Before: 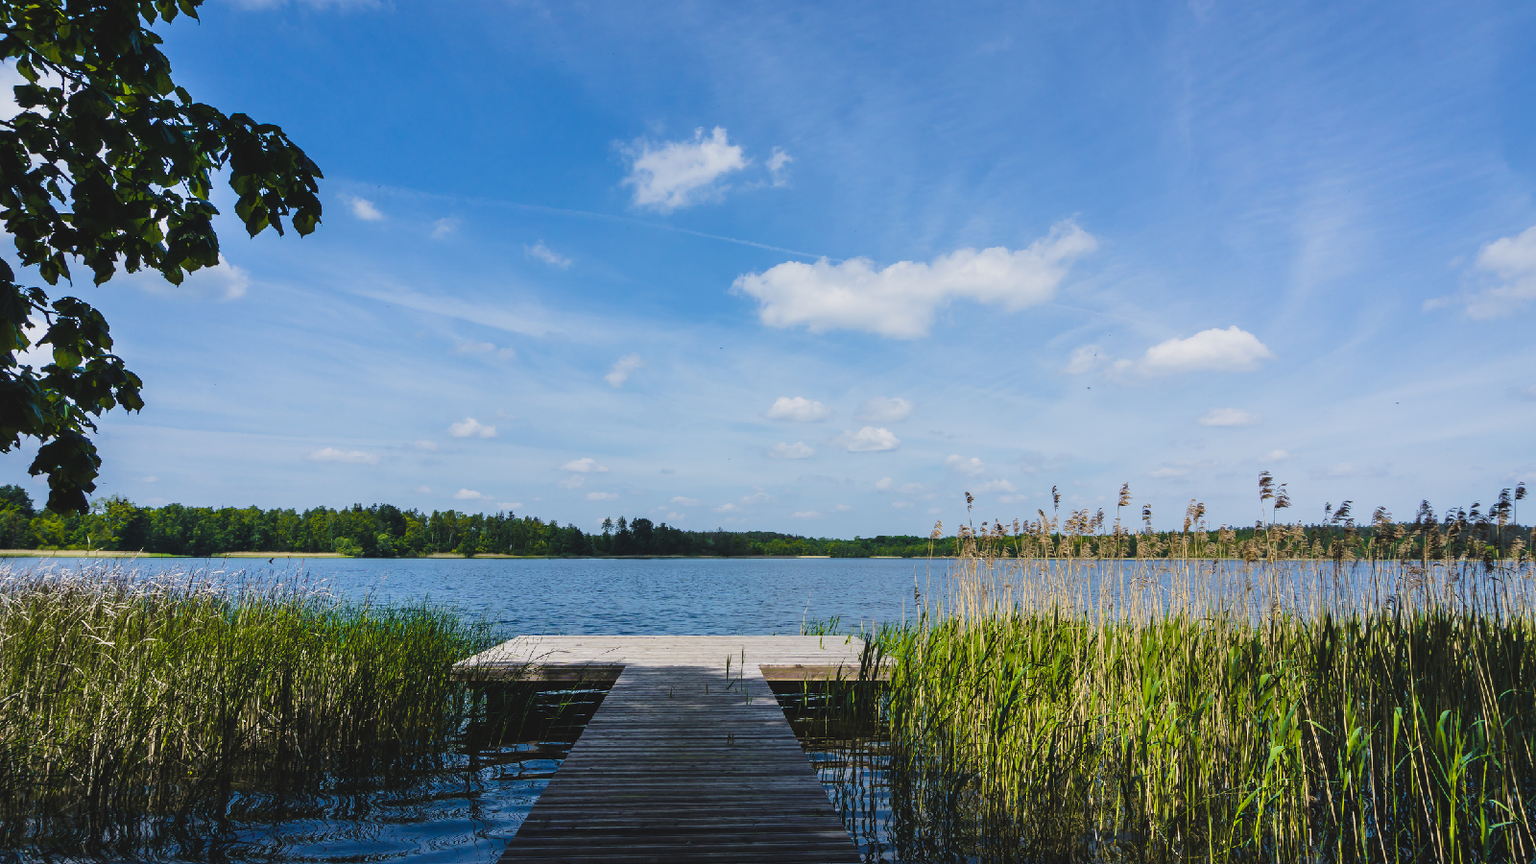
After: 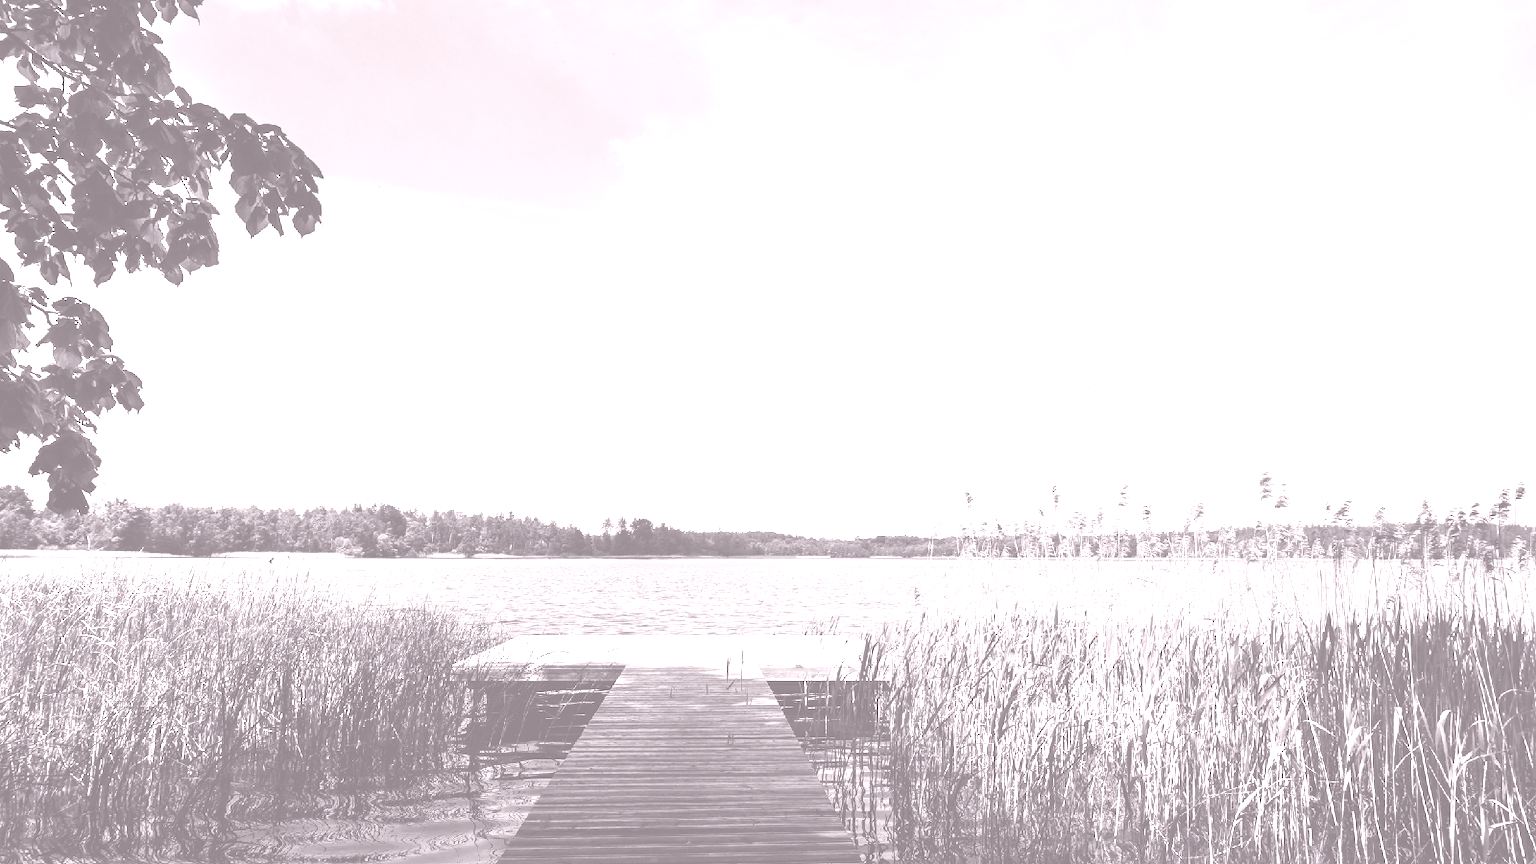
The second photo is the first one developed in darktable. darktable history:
exposure: exposure 0.29 EV, compensate highlight preservation false
colorize: hue 25.2°, saturation 83%, source mix 82%, lightness 79%, version 1
rotate and perspective: crop left 0, crop top 0
